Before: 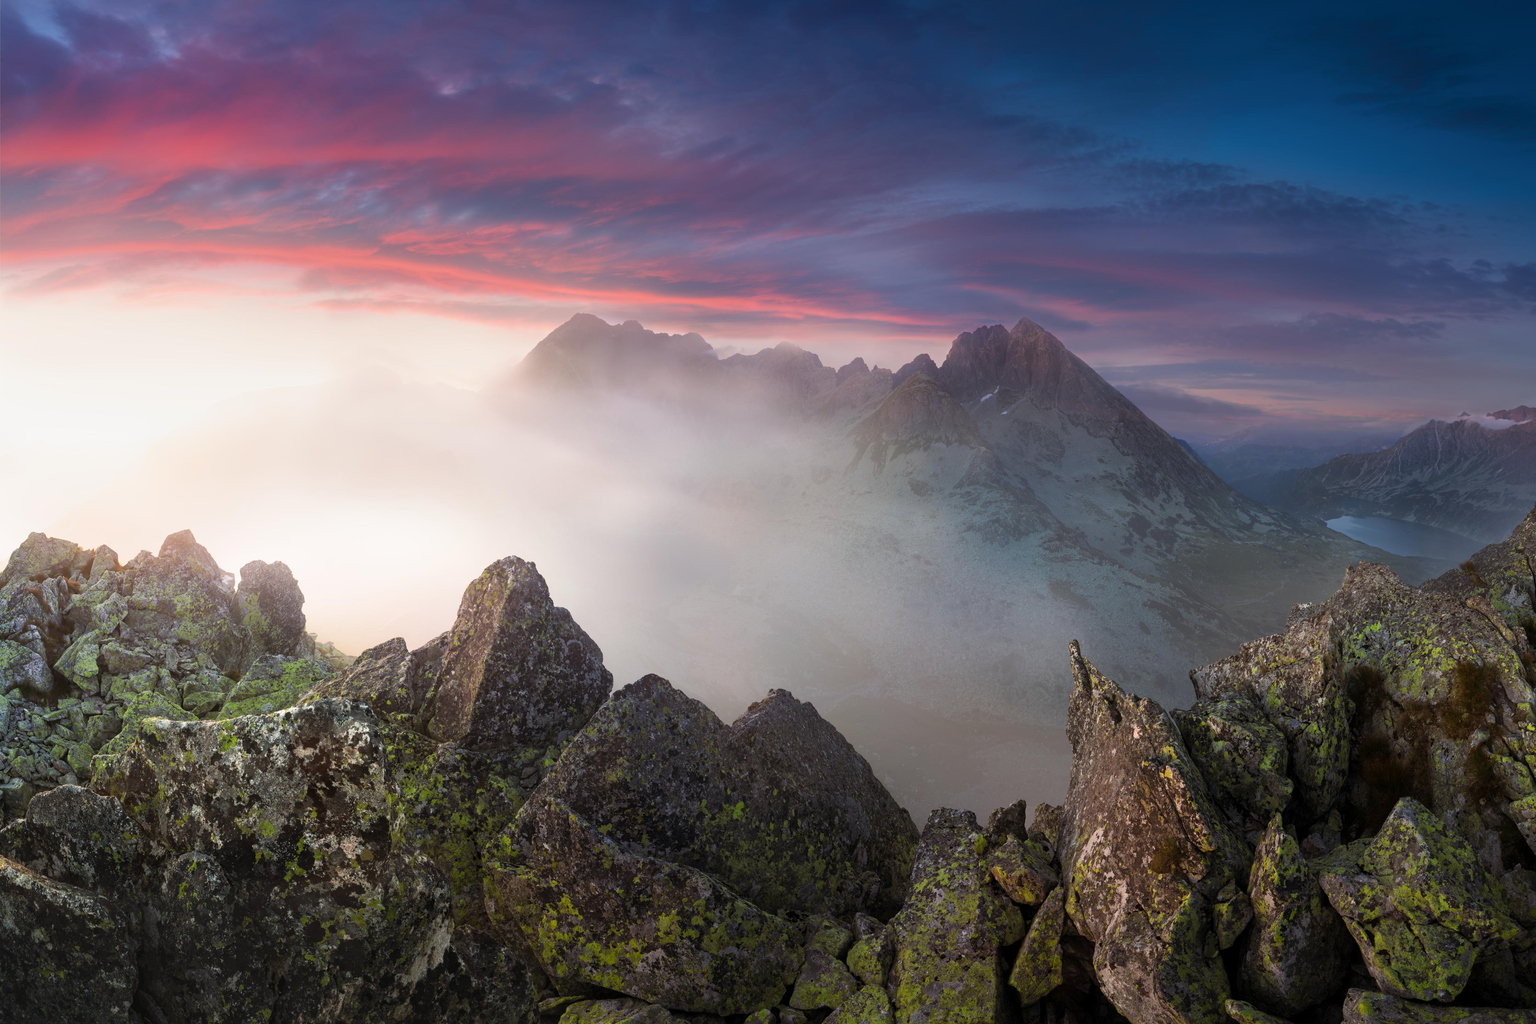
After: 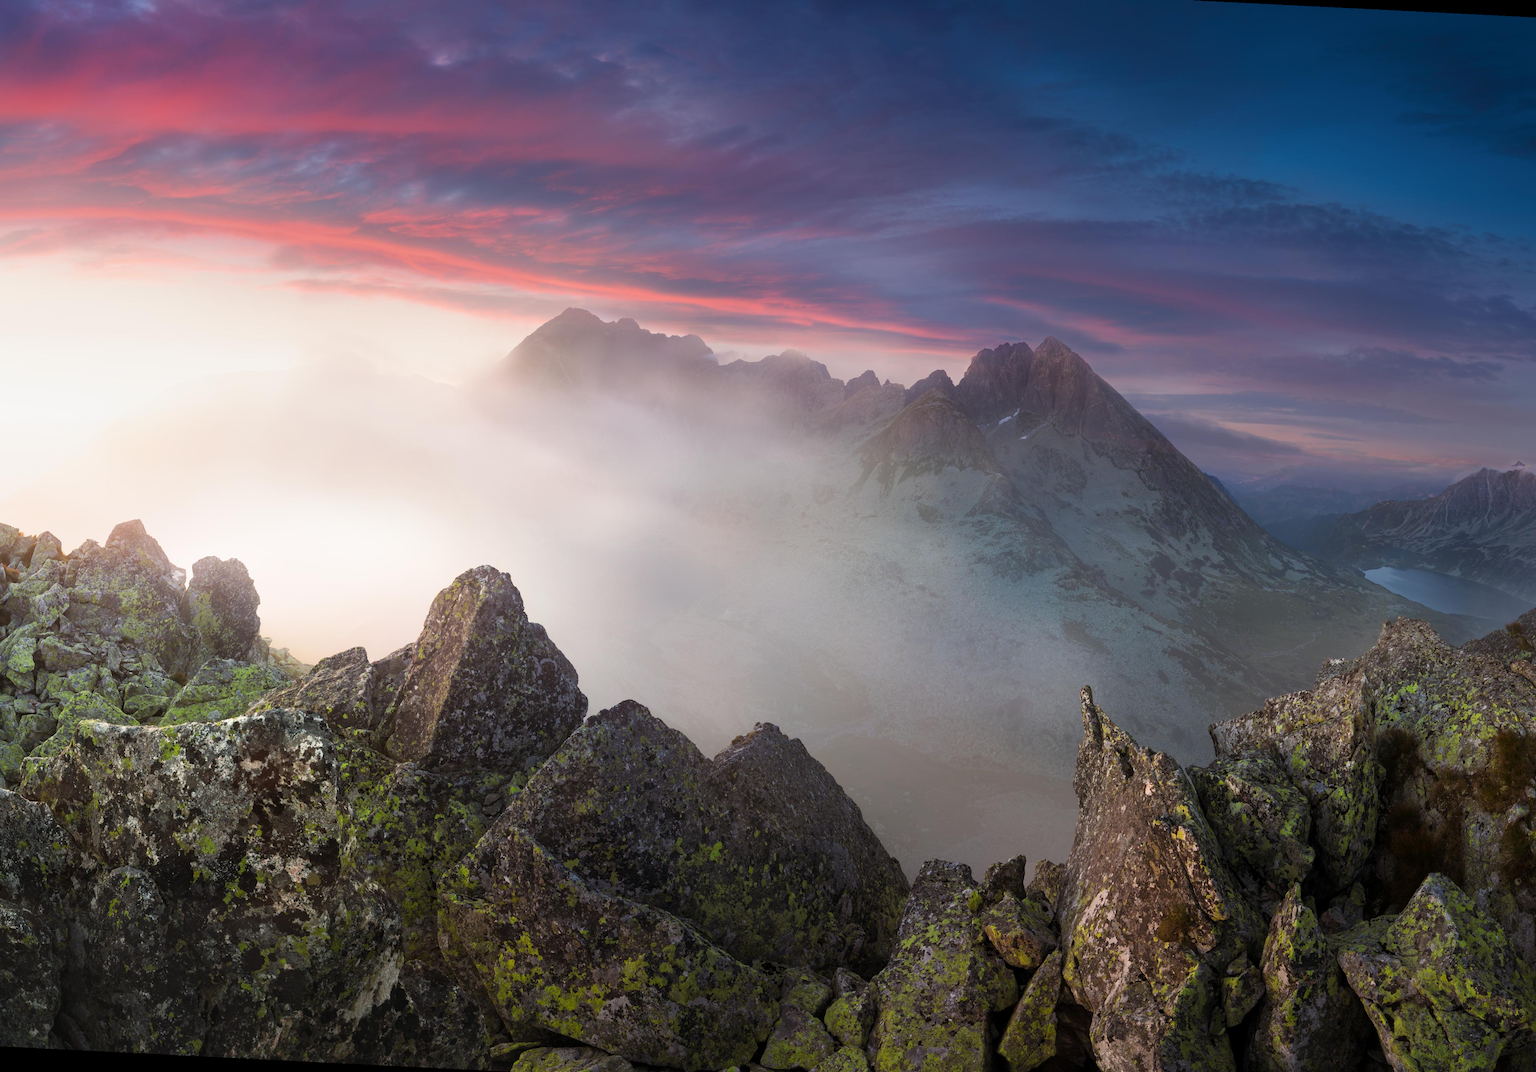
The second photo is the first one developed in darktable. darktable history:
crop and rotate: angle -2.85°, left 5.323%, top 5.17%, right 4.783%, bottom 4.311%
